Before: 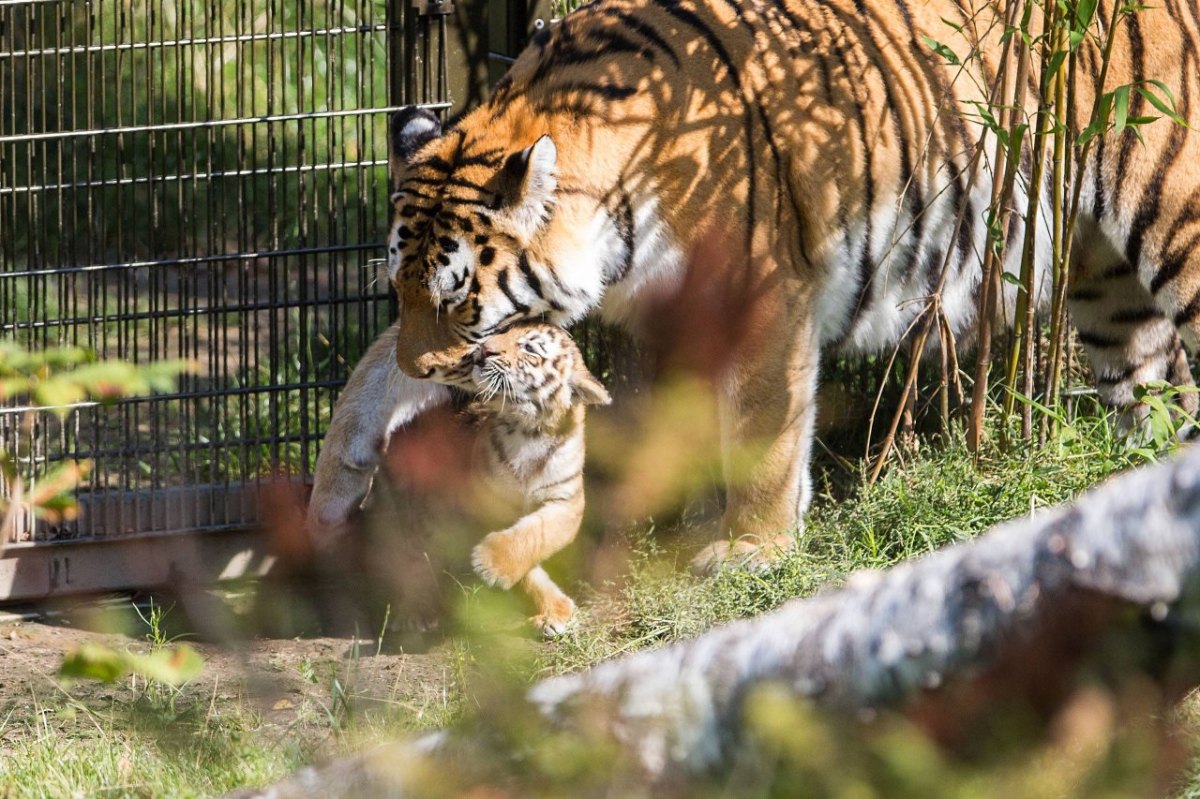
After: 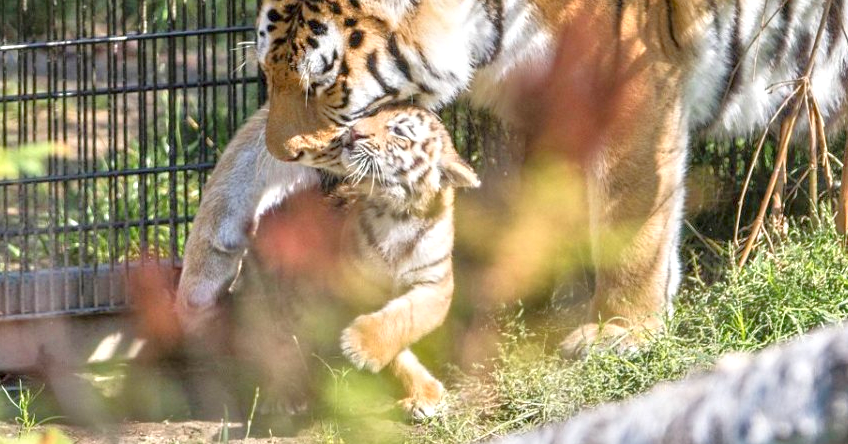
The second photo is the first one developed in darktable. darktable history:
local contrast: on, module defaults
tone equalizer: -8 EV 2 EV, -7 EV 1.98 EV, -6 EV 1.97 EV, -5 EV 1.97 EV, -4 EV 1.96 EV, -3 EV 1.5 EV, -2 EV 0.977 EV, -1 EV 0.49 EV
crop: left 10.986%, top 27.284%, right 18.274%, bottom 17.133%
